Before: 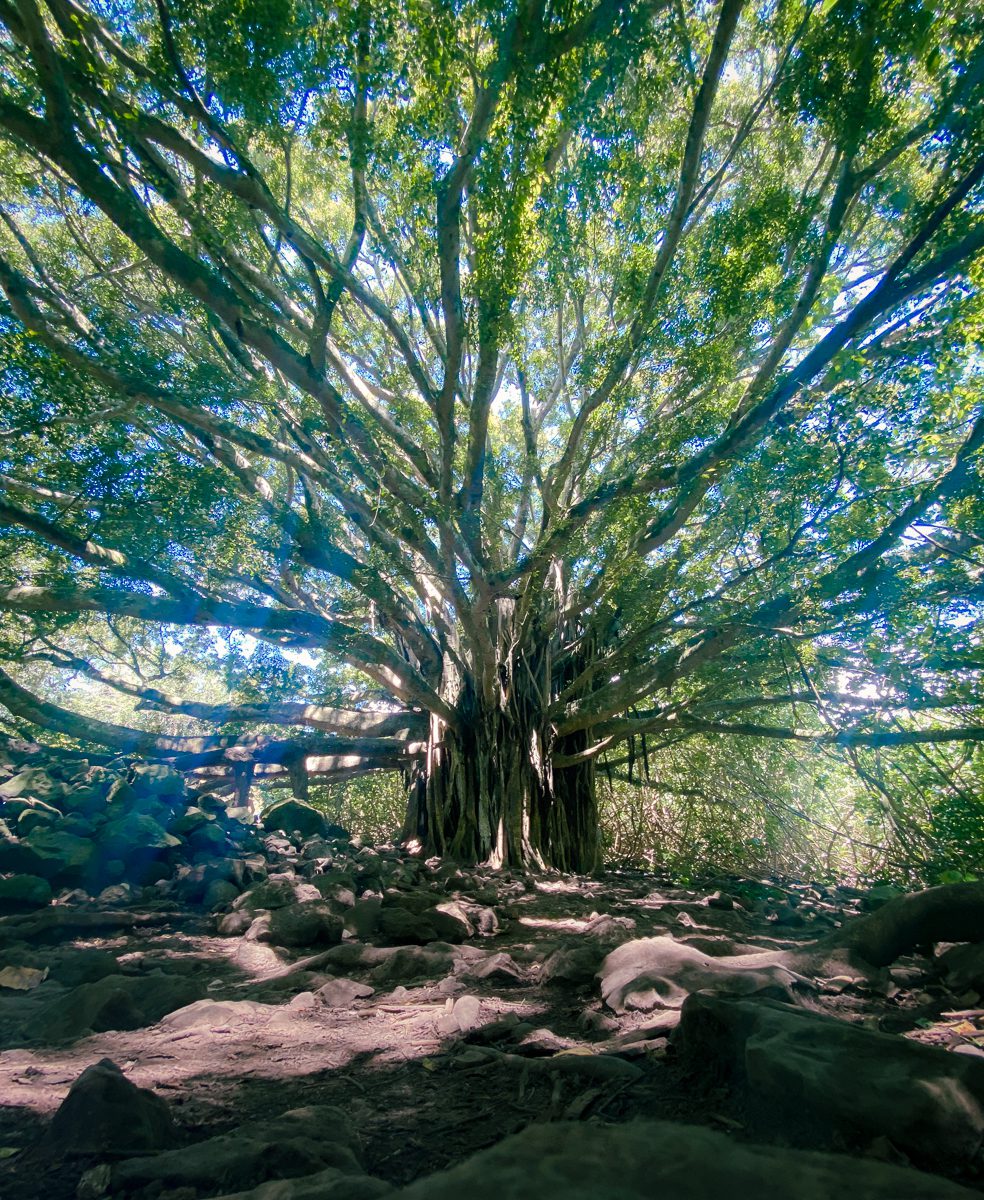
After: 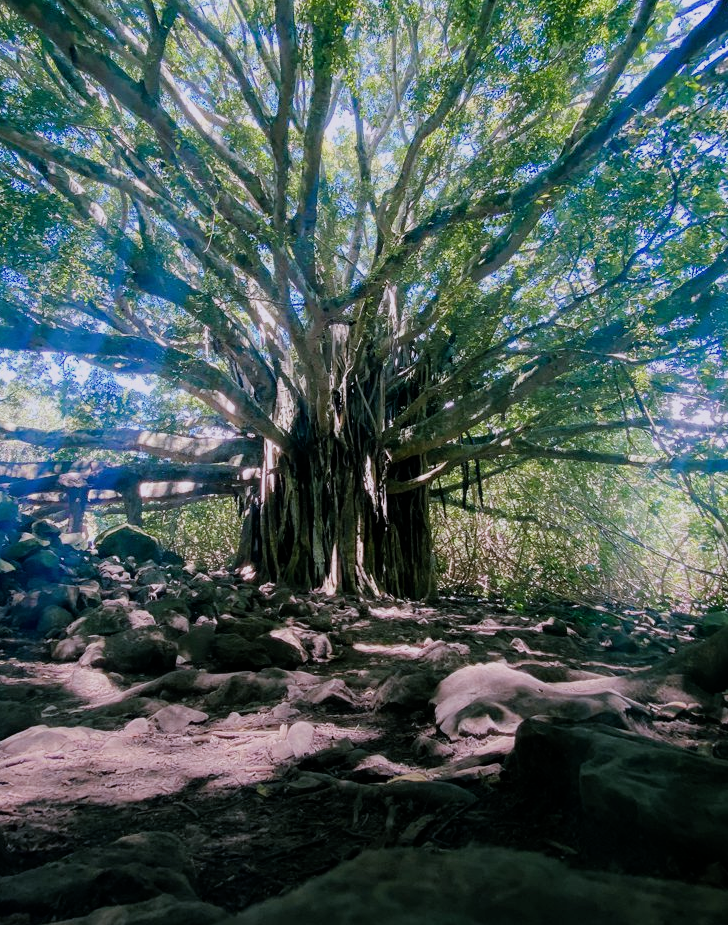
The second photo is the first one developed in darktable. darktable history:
filmic rgb: black relative exposure -8.15 EV, white relative exposure 3.76 EV, hardness 4.46
crop: left 16.871%, top 22.857%, right 9.116%
white balance: red 1.004, blue 1.096
